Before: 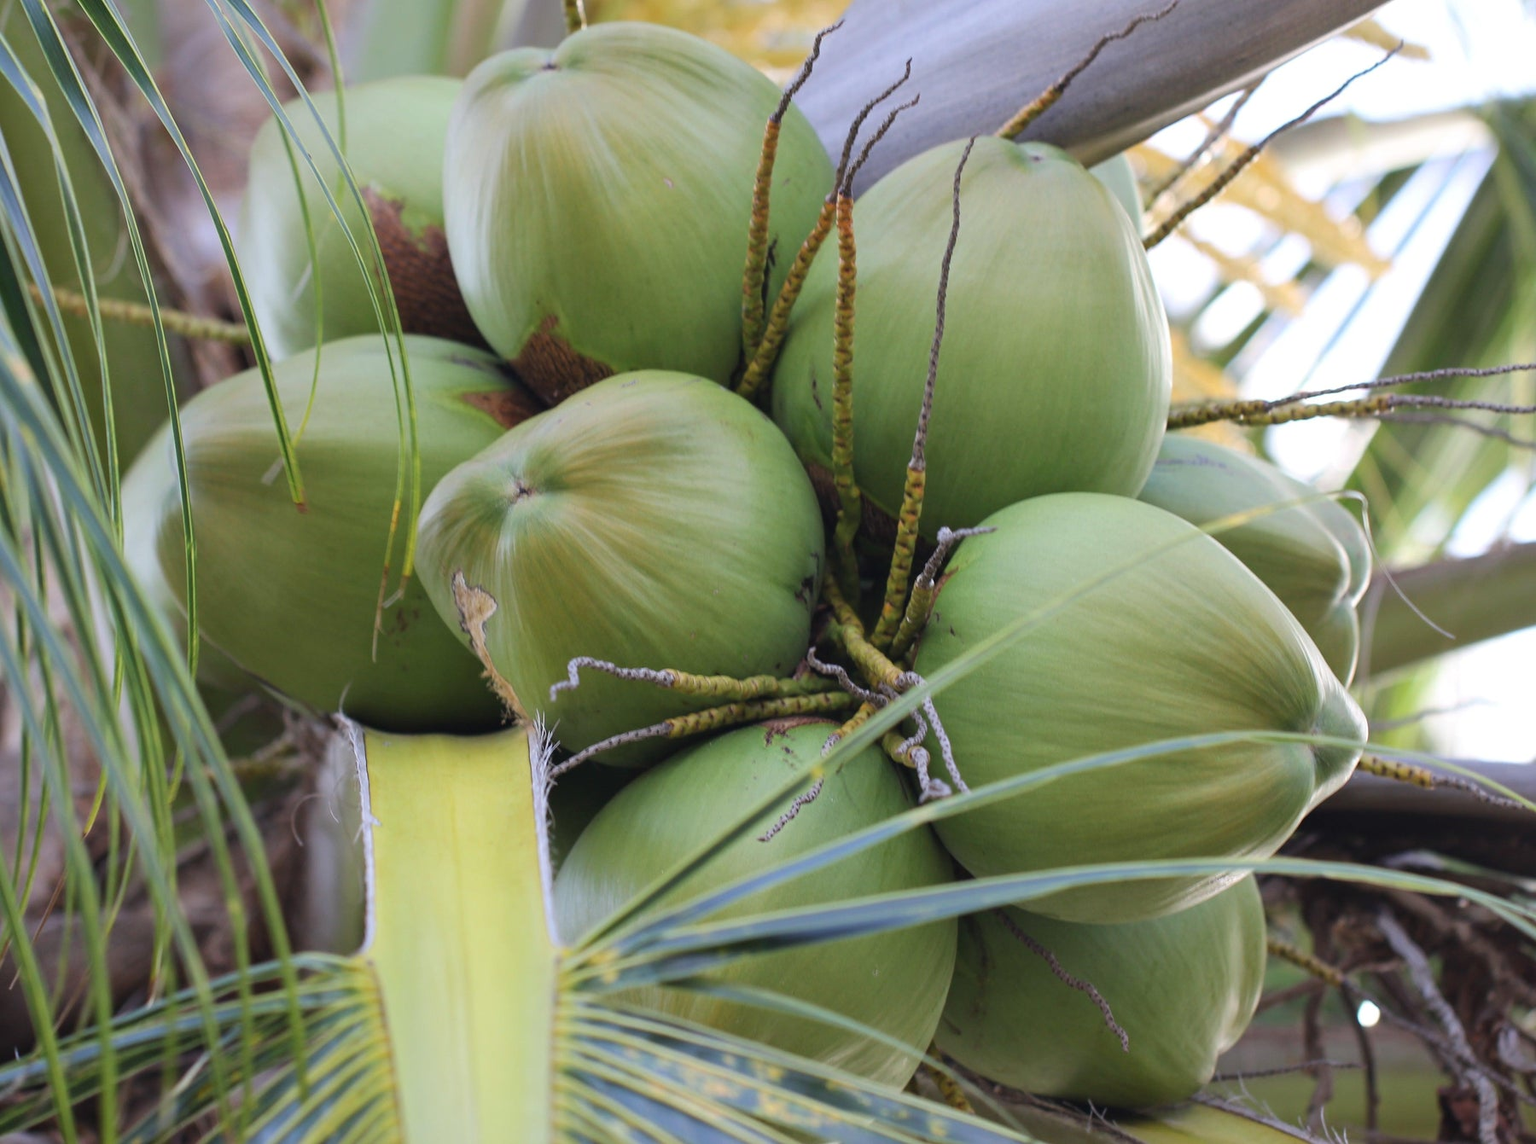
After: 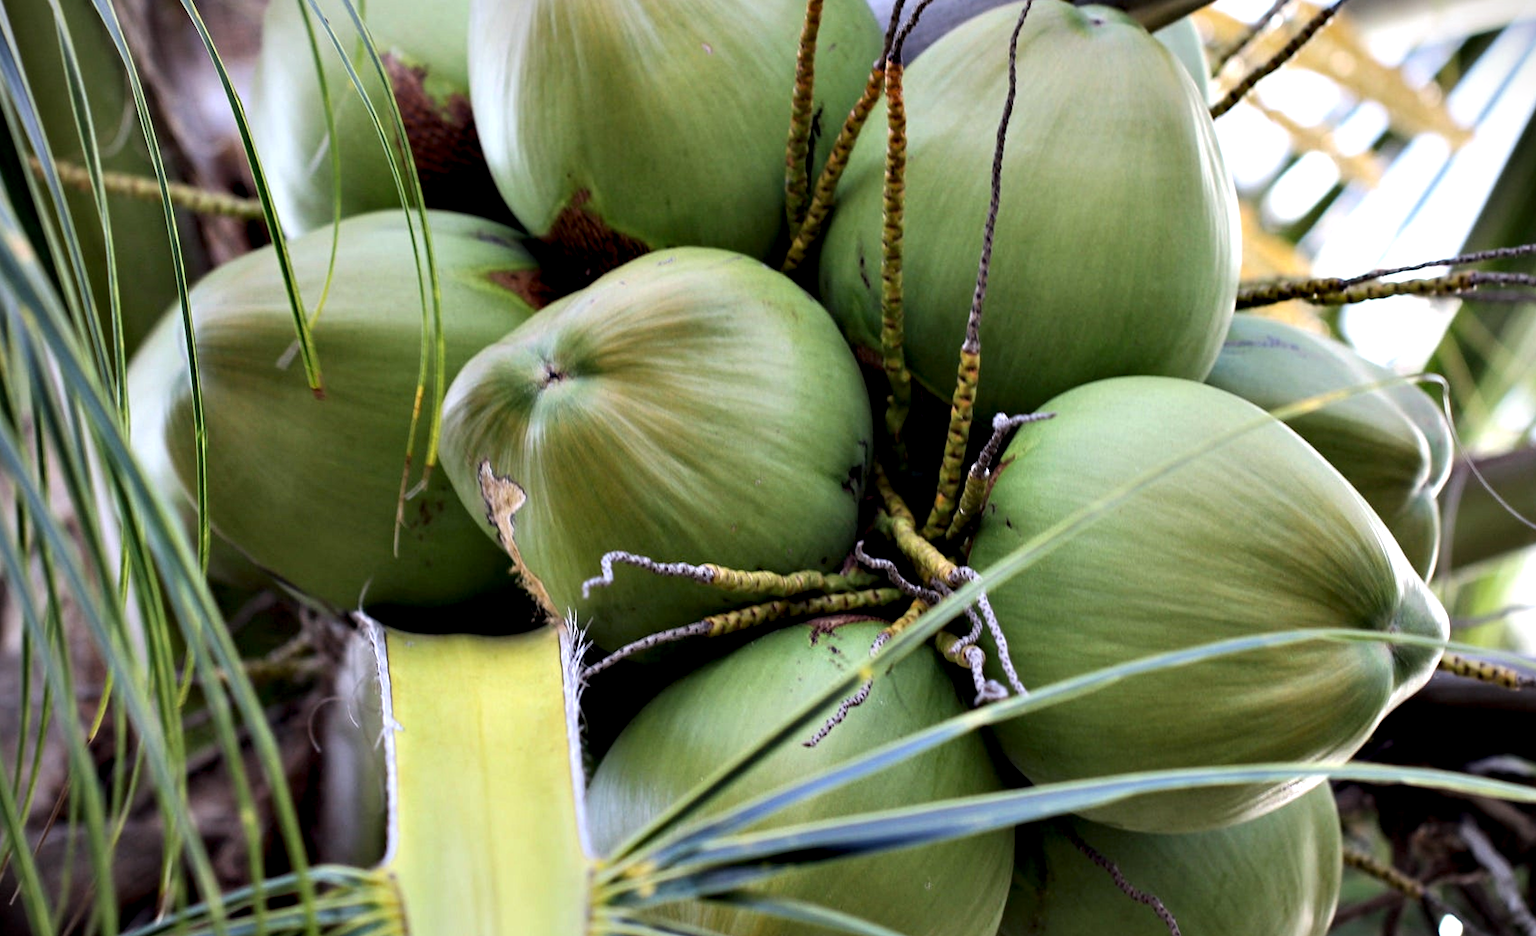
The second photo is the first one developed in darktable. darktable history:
exposure: black level correction 0.006, exposure -0.22 EV, compensate highlight preservation false
vignetting: fall-off radius 60.65%, brightness -0.576, saturation -0.254
tone equalizer: -8 EV -0.396 EV, -7 EV -0.4 EV, -6 EV -0.341 EV, -5 EV -0.204 EV, -3 EV 0.198 EV, -2 EV 0.344 EV, -1 EV 0.37 EV, +0 EV 0.411 EV, edges refinement/feathering 500, mask exposure compensation -1.57 EV, preserve details no
crop and rotate: angle 0.089°, top 11.986%, right 5.425%, bottom 10.628%
color correction: highlights b* 0.006, saturation 0.99
contrast equalizer: y [[0.6 ×6], [0.55 ×6], [0 ×6], [0 ×6], [0 ×6]]
